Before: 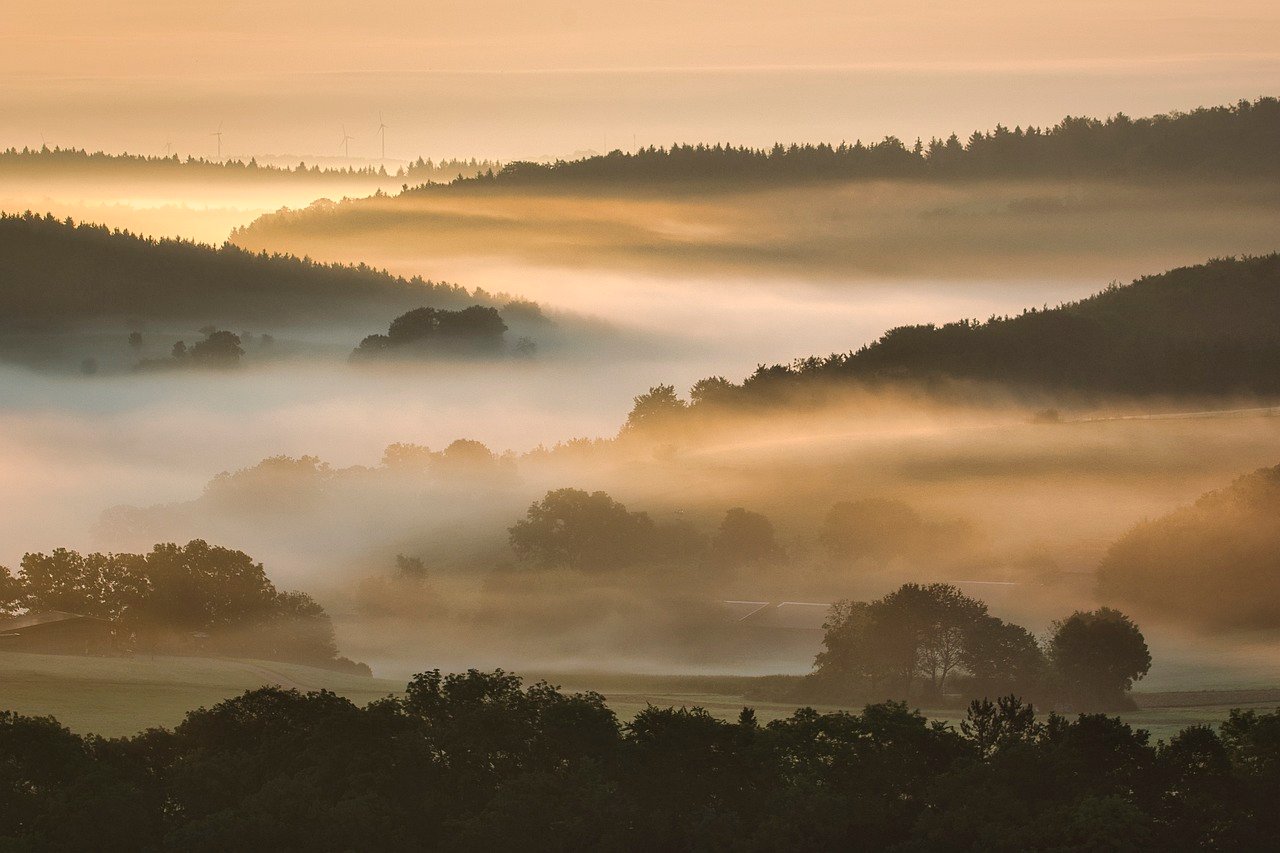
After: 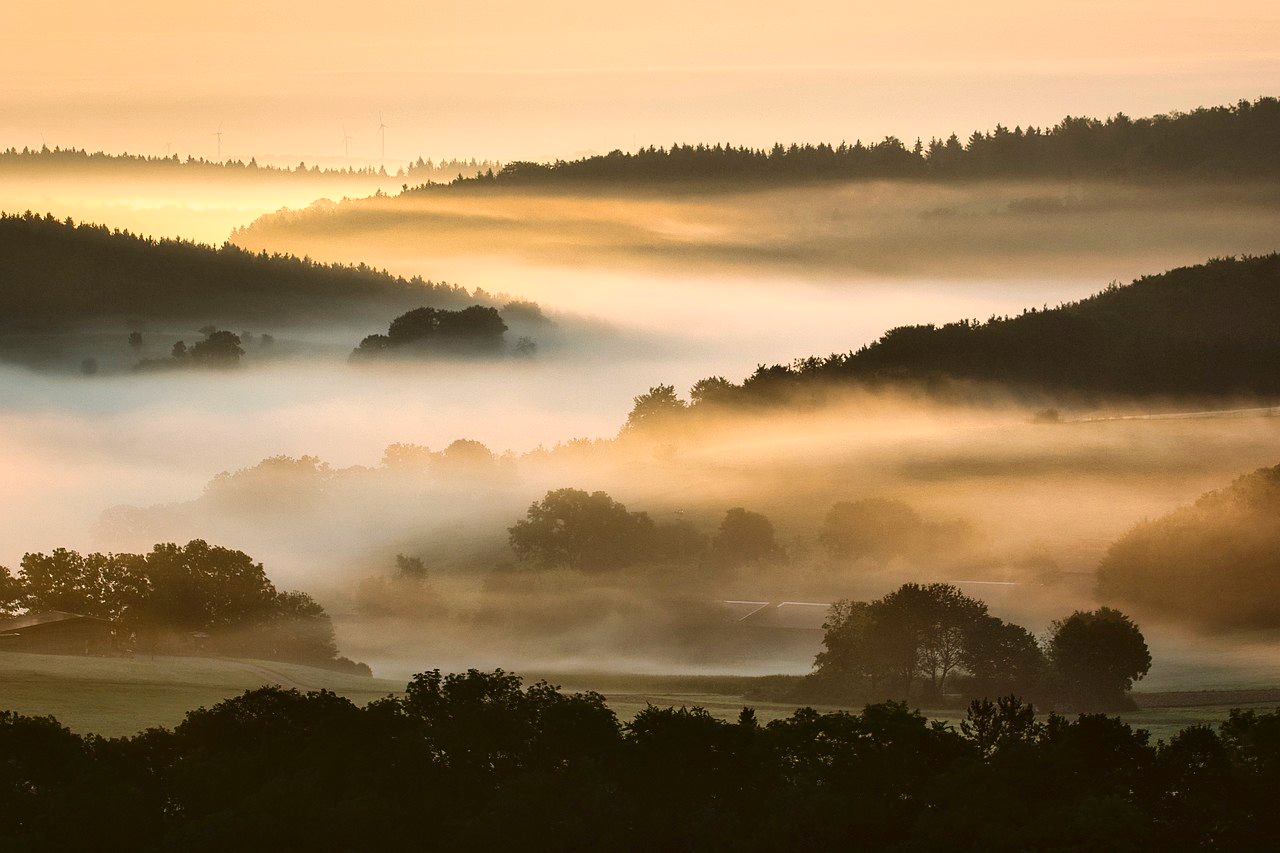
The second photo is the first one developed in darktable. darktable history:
contrast brightness saturation: contrast 0.28
color balance rgb: perceptual saturation grading › global saturation 10%, global vibrance 10%
exposure: compensate highlight preservation false
